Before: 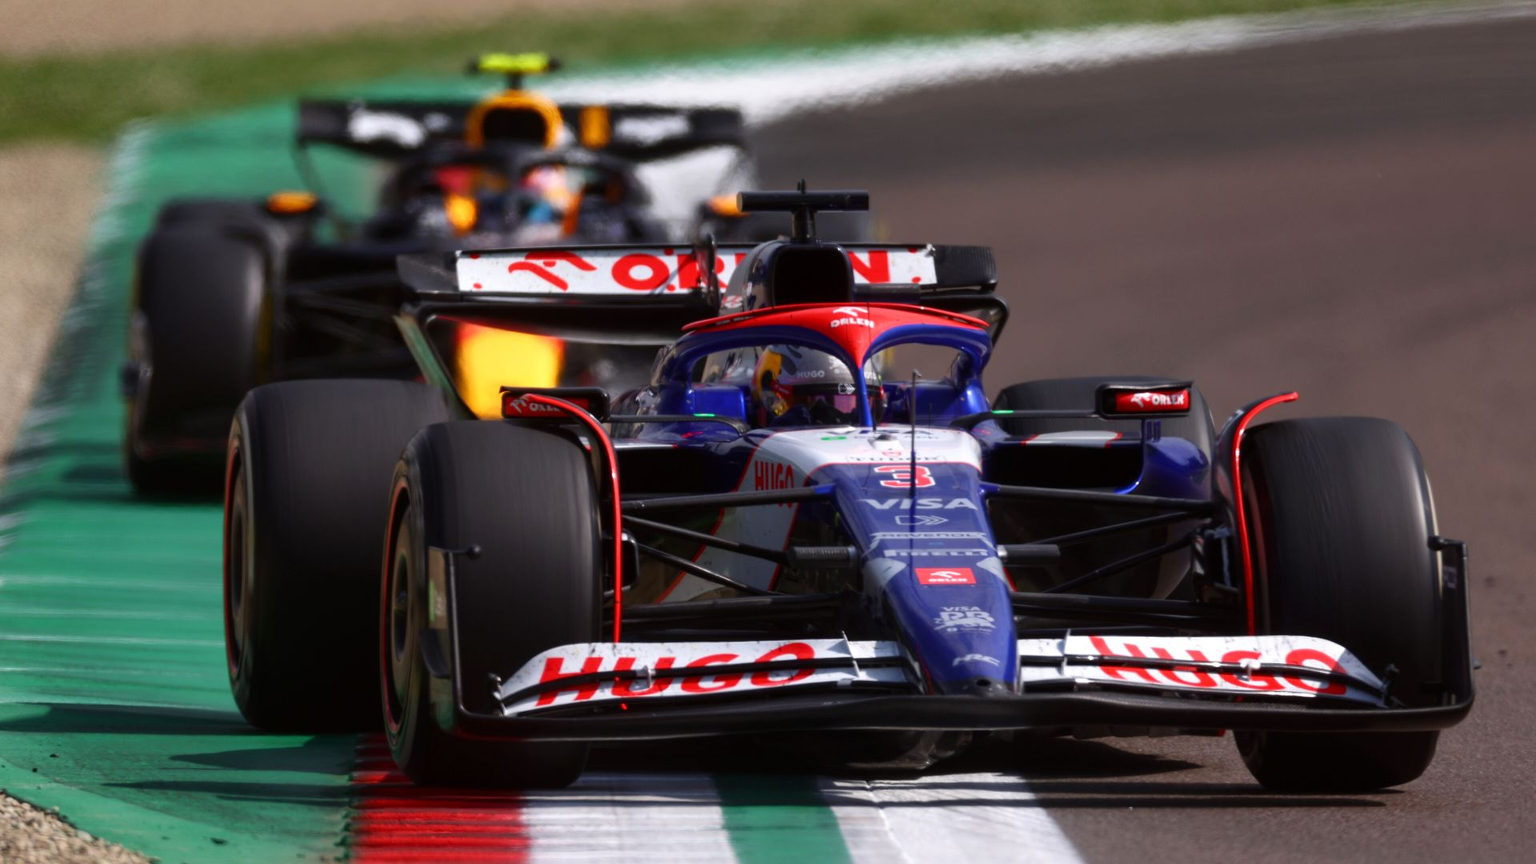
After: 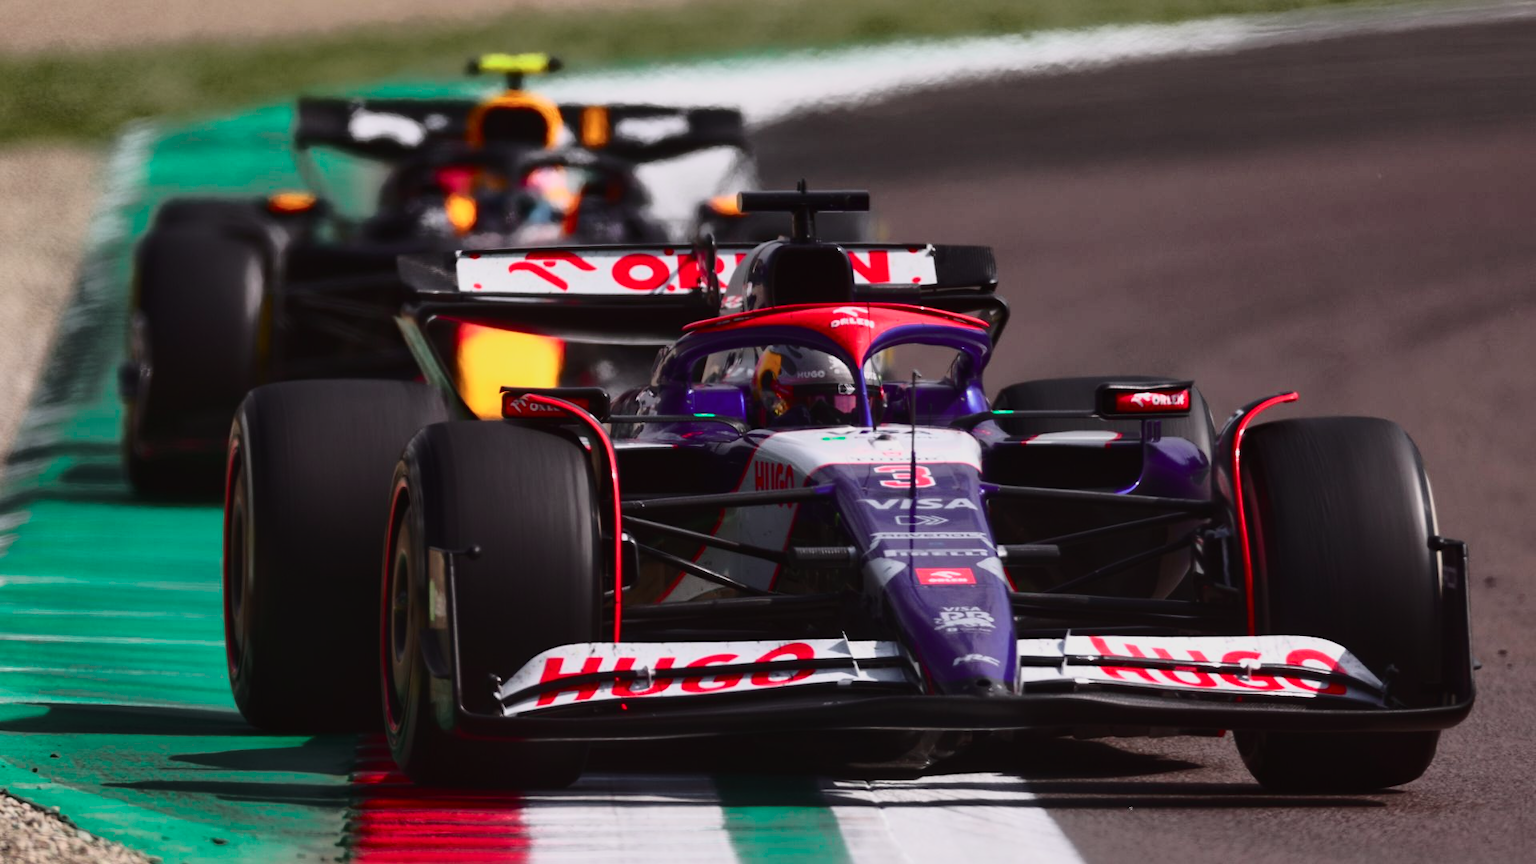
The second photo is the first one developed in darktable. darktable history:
local contrast: mode bilateral grid, contrast 20, coarseness 50, detail 120%, midtone range 0.2
tone curve: curves: ch0 [(0, 0.032) (0.094, 0.08) (0.265, 0.208) (0.41, 0.417) (0.498, 0.496) (0.638, 0.673) (0.819, 0.841) (0.96, 0.899)]; ch1 [(0, 0) (0.161, 0.092) (0.37, 0.302) (0.417, 0.434) (0.495, 0.498) (0.576, 0.589) (0.725, 0.765) (1, 1)]; ch2 [(0, 0) (0.352, 0.403) (0.45, 0.469) (0.521, 0.515) (0.59, 0.579) (1, 1)], color space Lab, independent channels, preserve colors none
